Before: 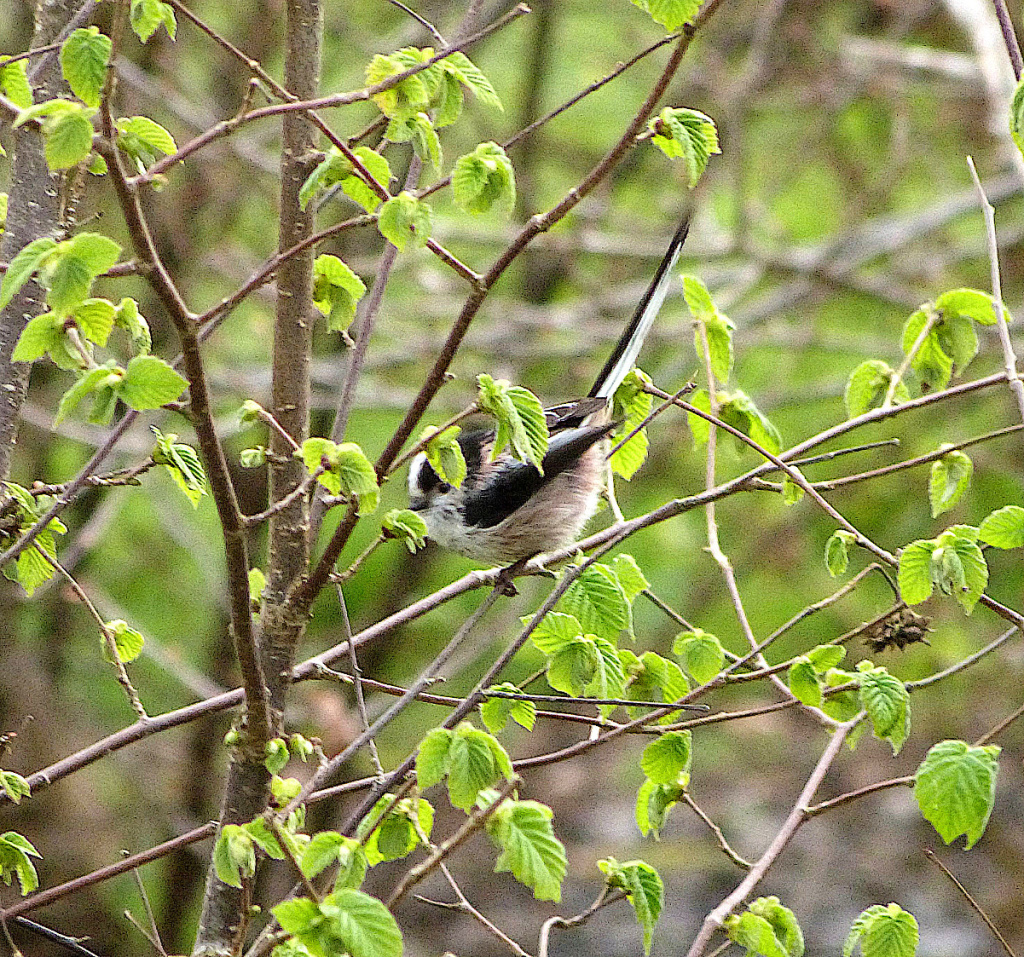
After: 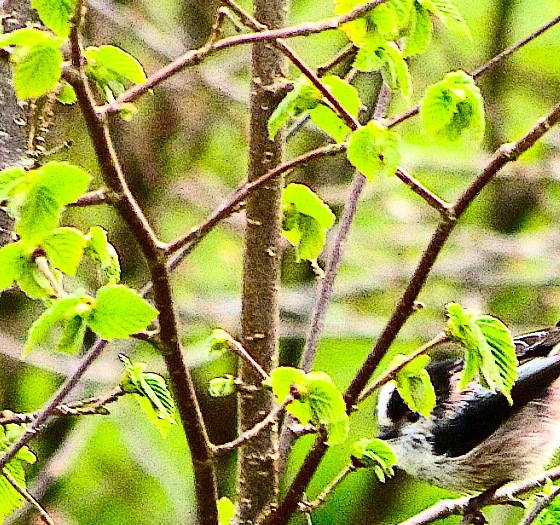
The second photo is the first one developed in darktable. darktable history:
color balance: output saturation 120%
contrast brightness saturation: contrast 0.4, brightness 0.05, saturation 0.25
crop and rotate: left 3.047%, top 7.509%, right 42.236%, bottom 37.598%
